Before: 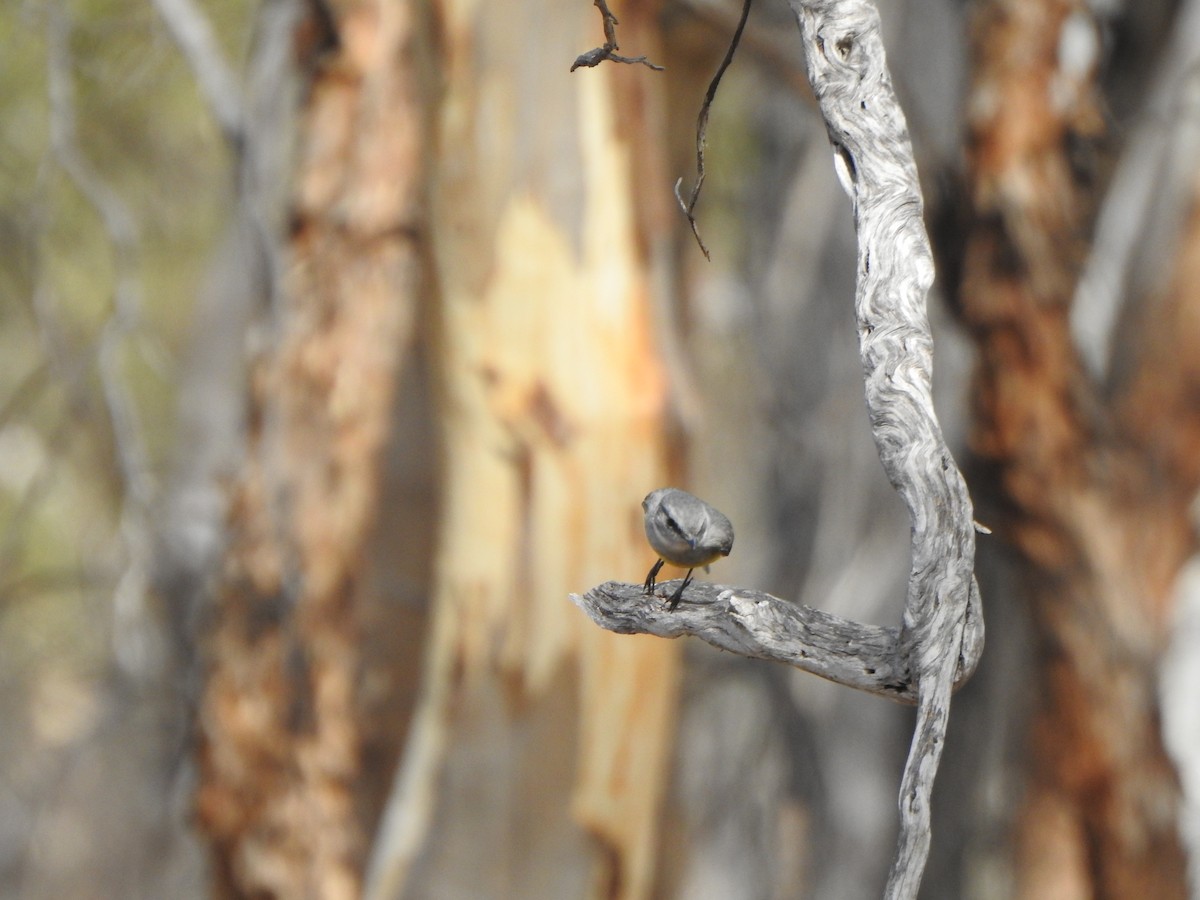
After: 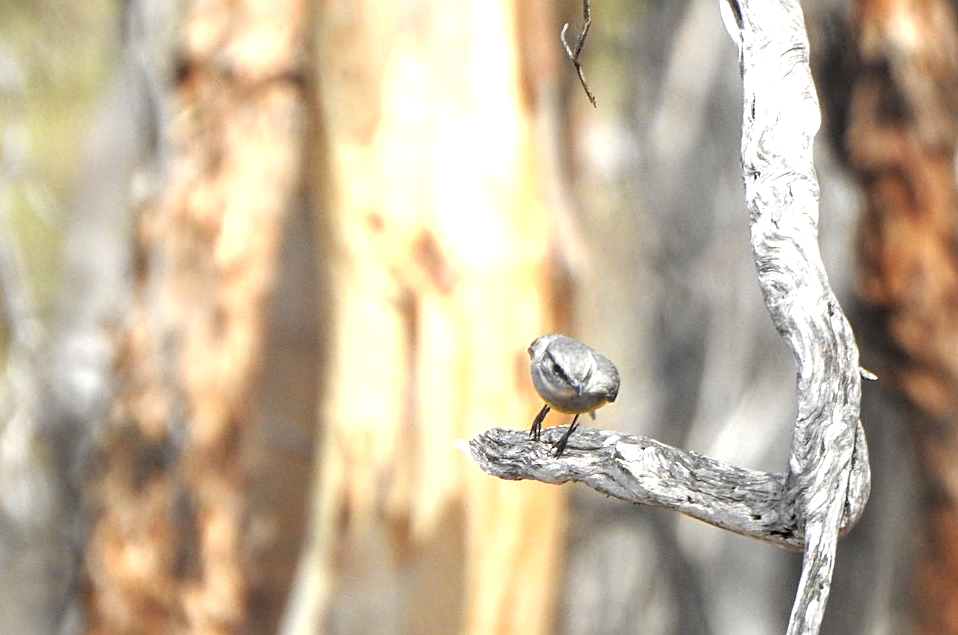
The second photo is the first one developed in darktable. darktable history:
sharpen: on, module defaults
local contrast: on, module defaults
crop: left 9.538%, top 17.134%, right 10.619%, bottom 12.3%
exposure: exposure 0.517 EV, compensate highlight preservation false
tone equalizer: -8 EV -0.426 EV, -7 EV -0.375 EV, -6 EV -0.359 EV, -5 EV -0.244 EV, -3 EV 0.237 EV, -2 EV 0.333 EV, -1 EV 0.413 EV, +0 EV 0.429 EV
